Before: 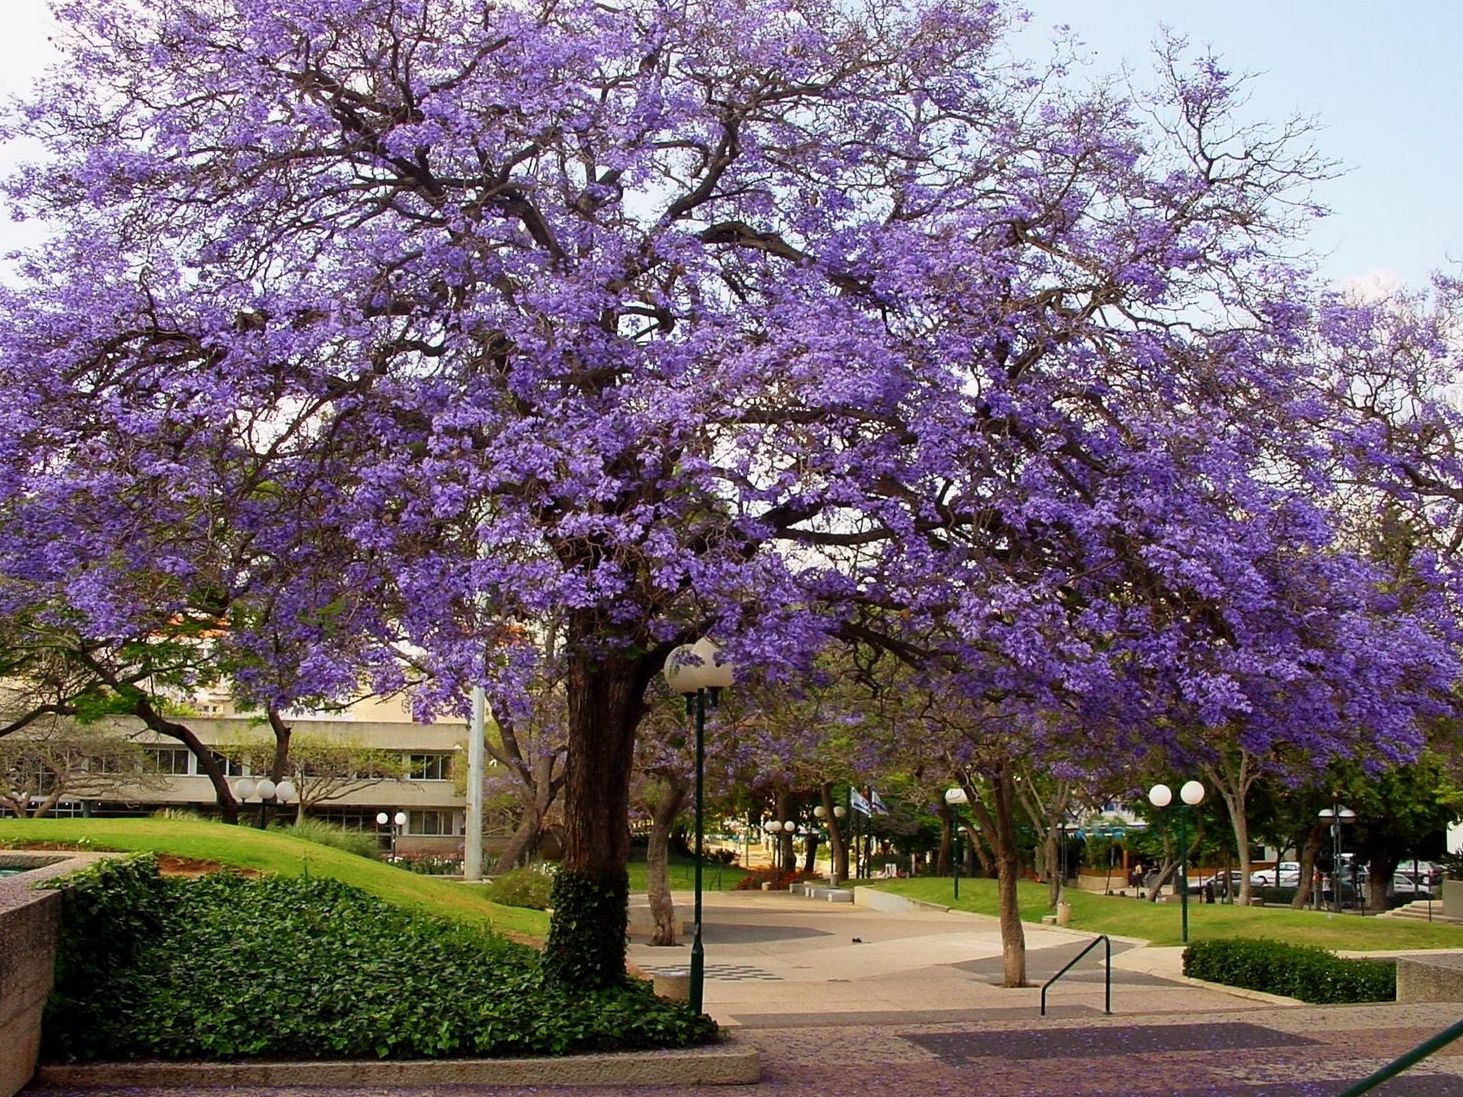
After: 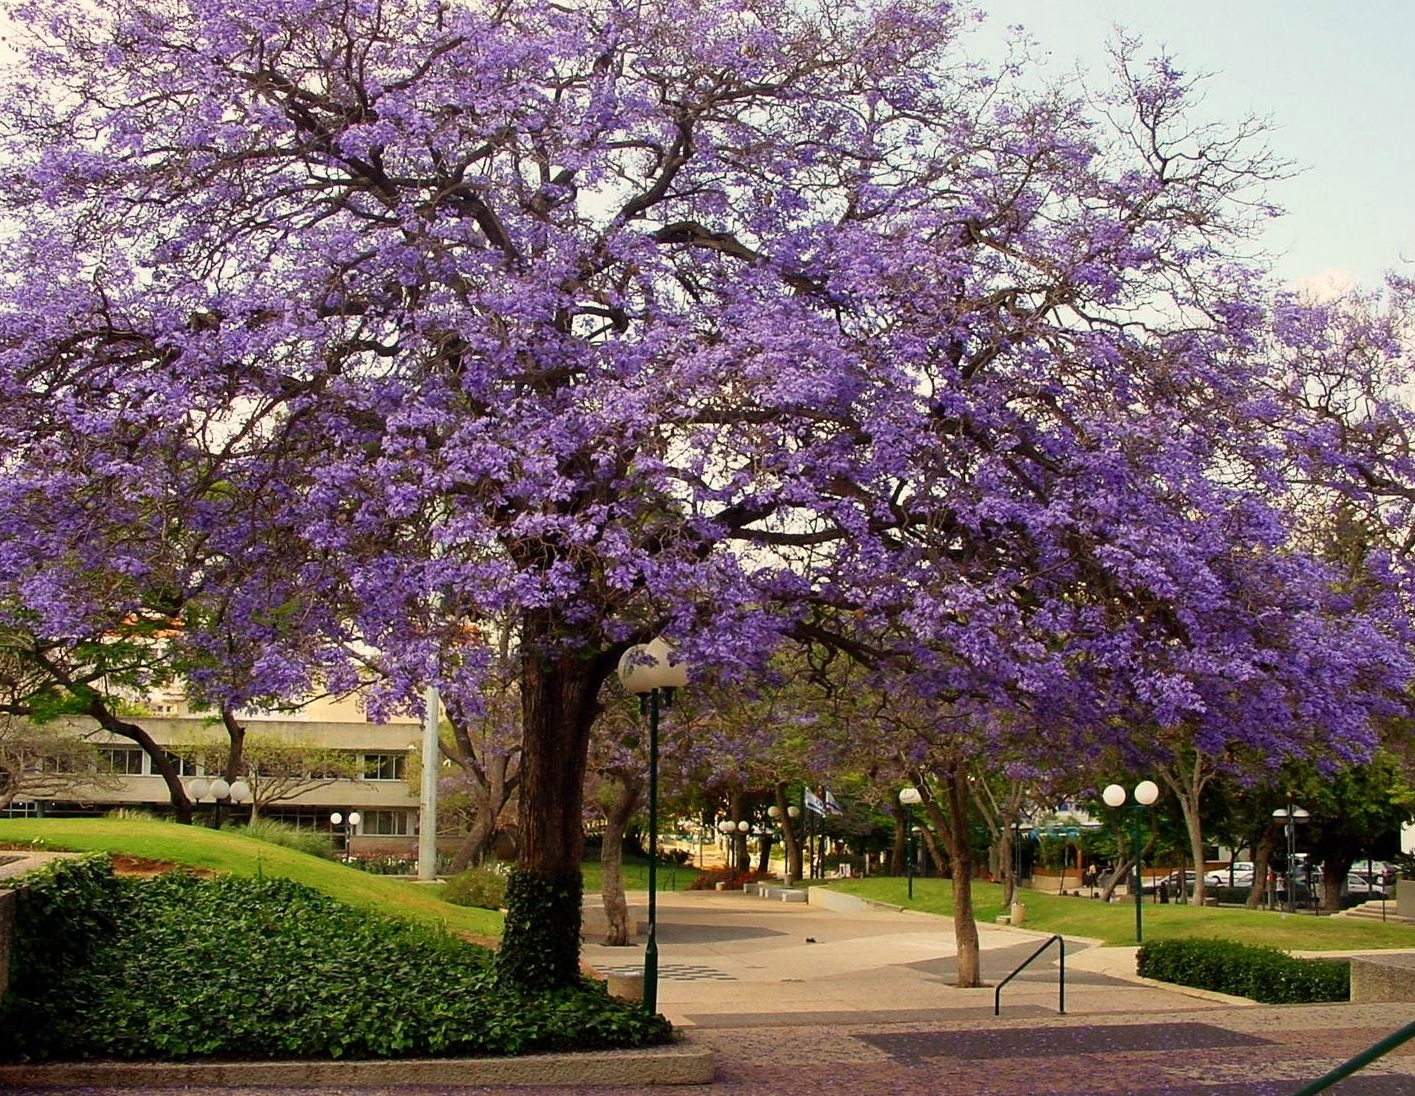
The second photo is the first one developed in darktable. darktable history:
crop and rotate: left 3.238%
white balance: red 1.029, blue 0.92
